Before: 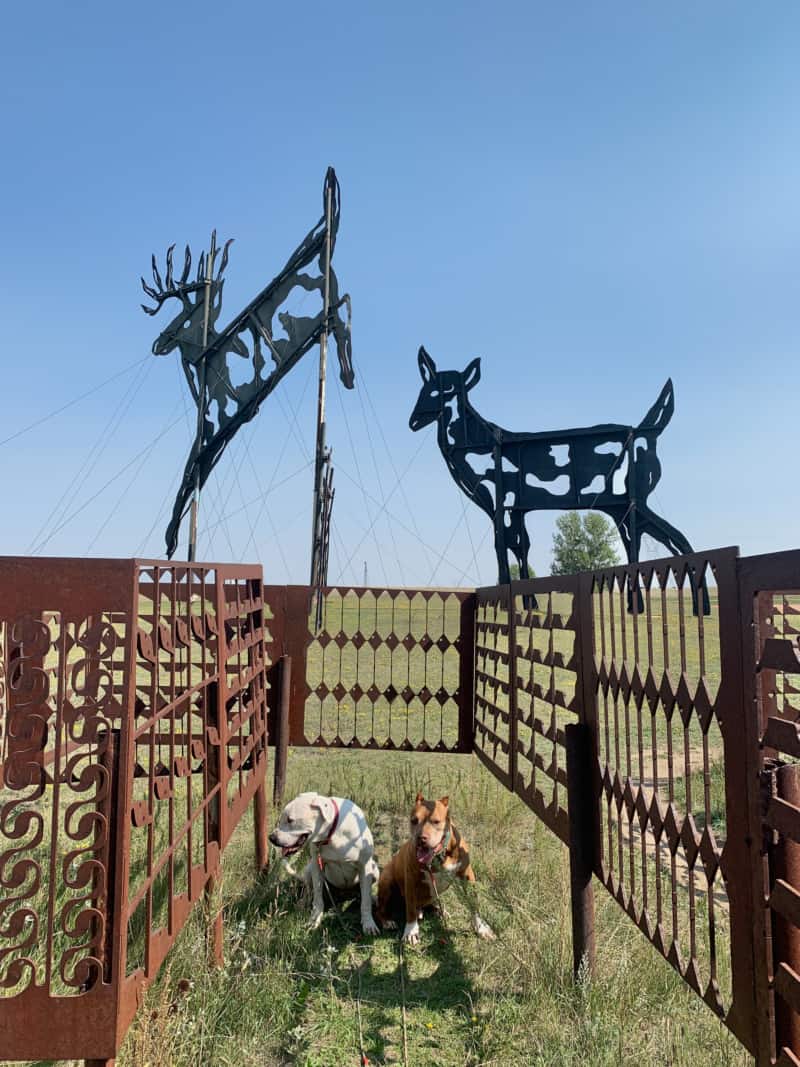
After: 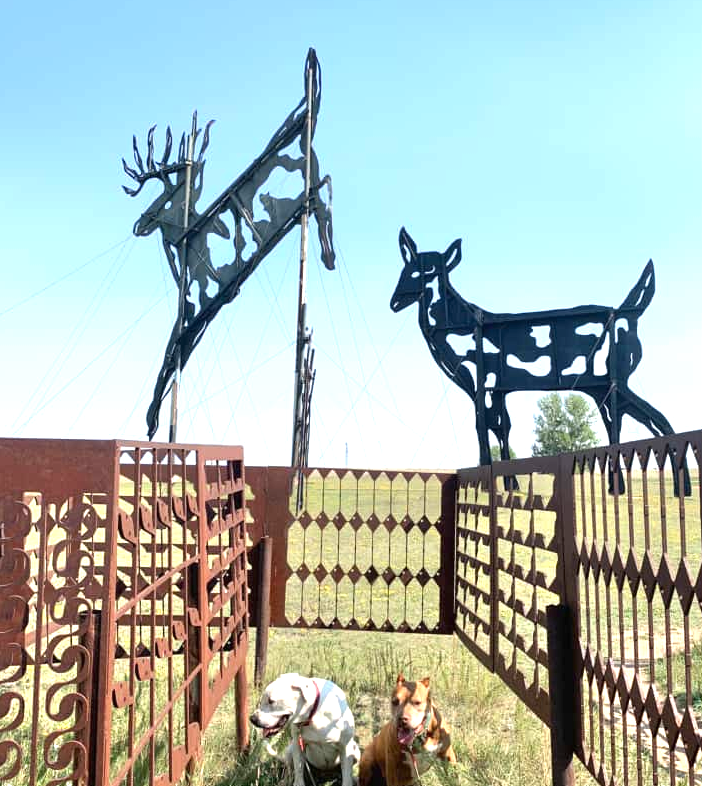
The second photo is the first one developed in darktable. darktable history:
crop and rotate: left 2.4%, top 11.177%, right 9.749%, bottom 15.11%
exposure: black level correction 0, exposure 1.105 EV, compensate highlight preservation false
